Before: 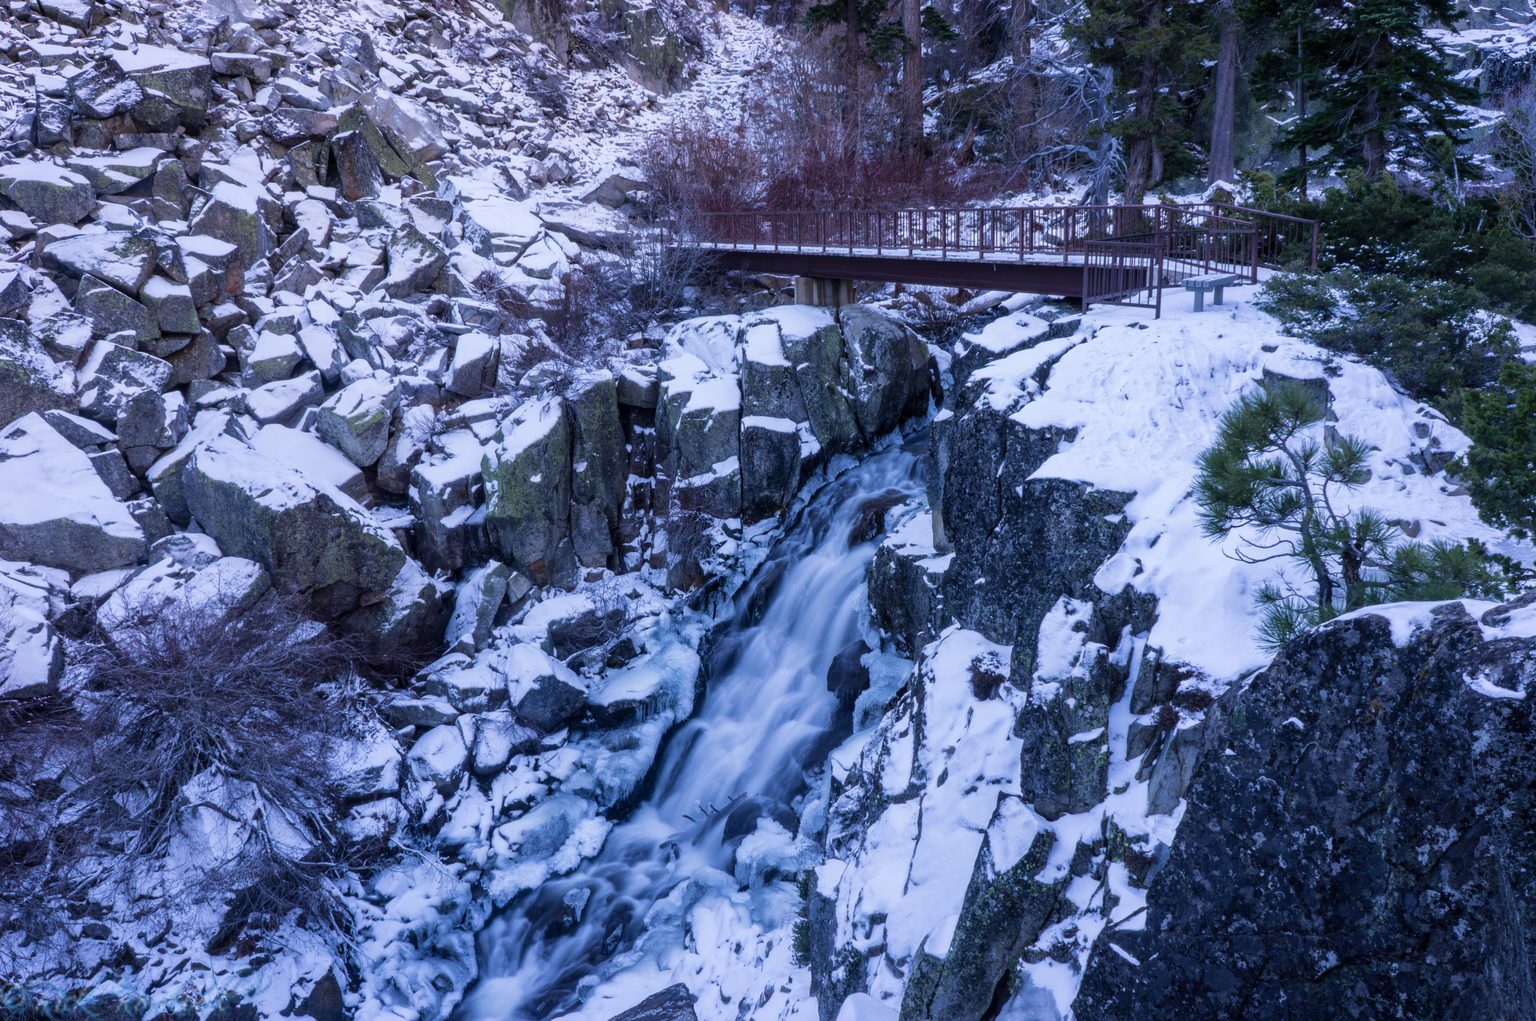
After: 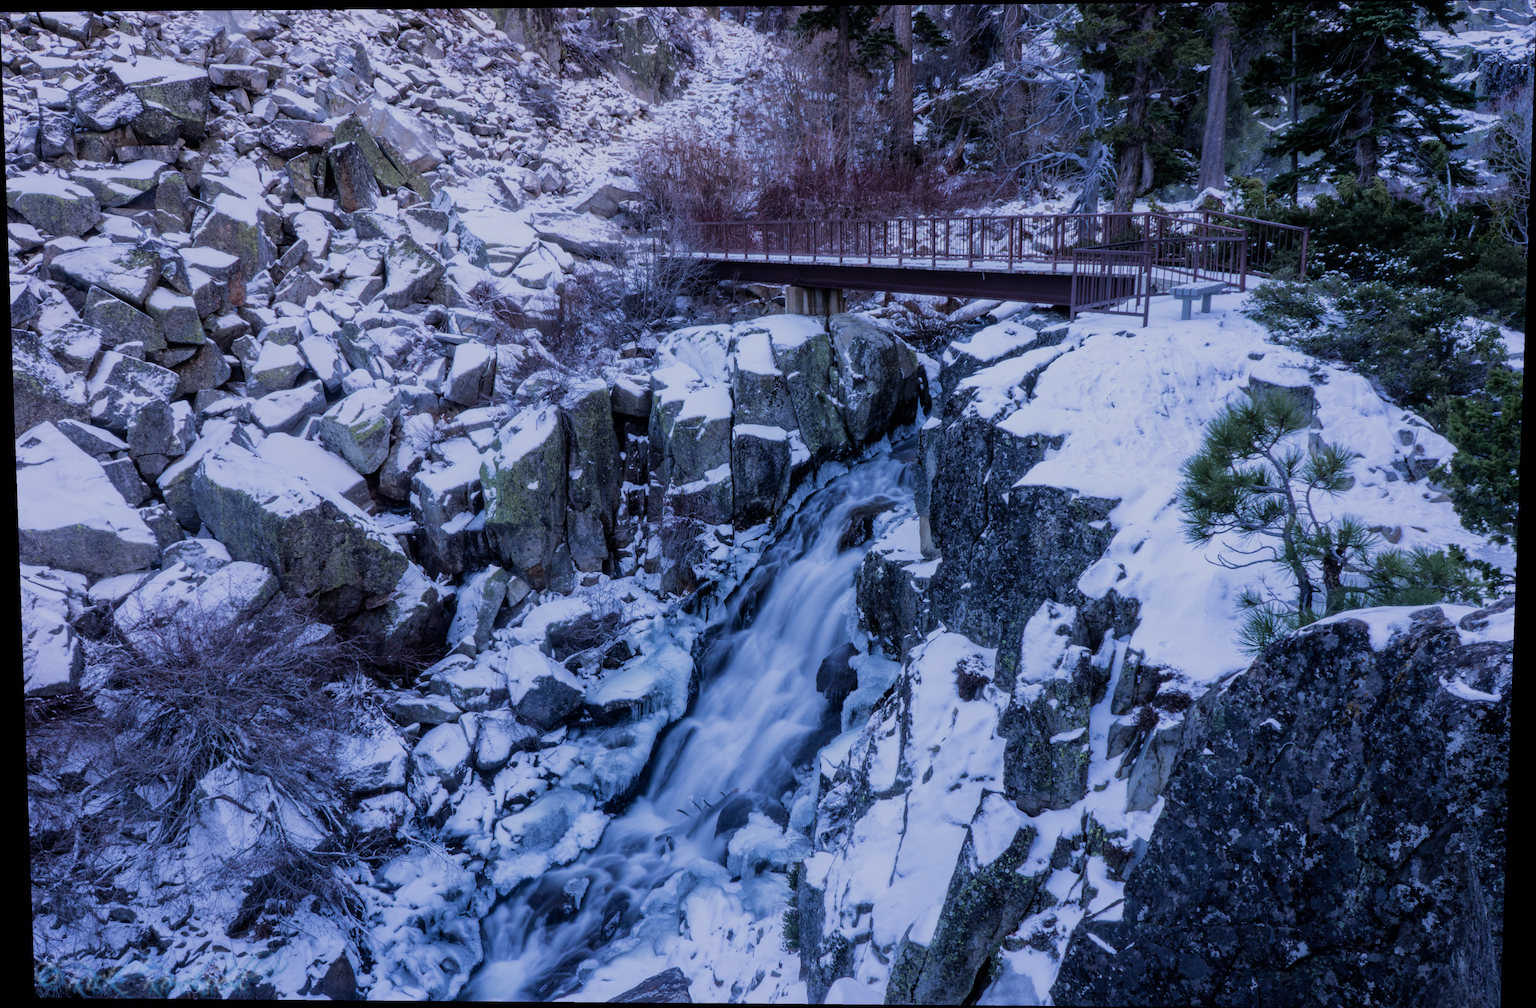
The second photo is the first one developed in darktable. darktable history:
filmic rgb: black relative exposure -7.82 EV, white relative exposure 4.29 EV, hardness 3.86, color science v6 (2022)
rotate and perspective: lens shift (vertical) 0.048, lens shift (horizontal) -0.024, automatic cropping off
